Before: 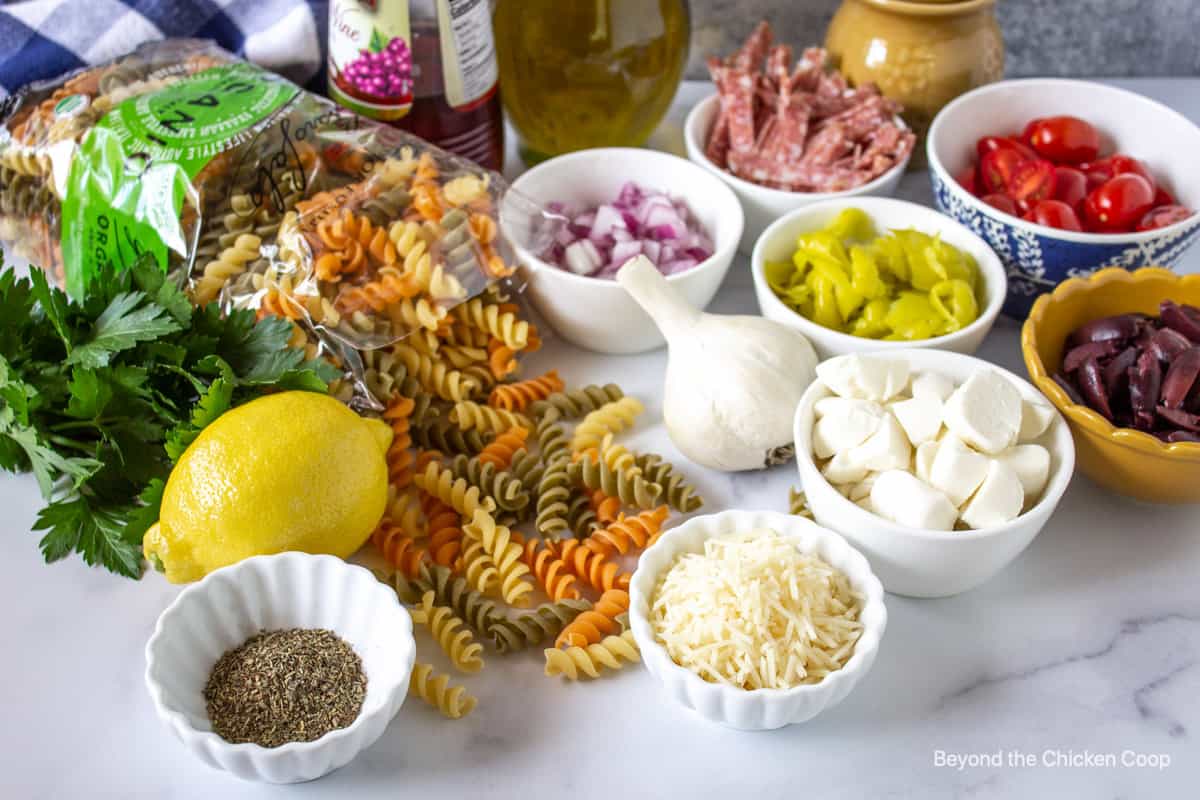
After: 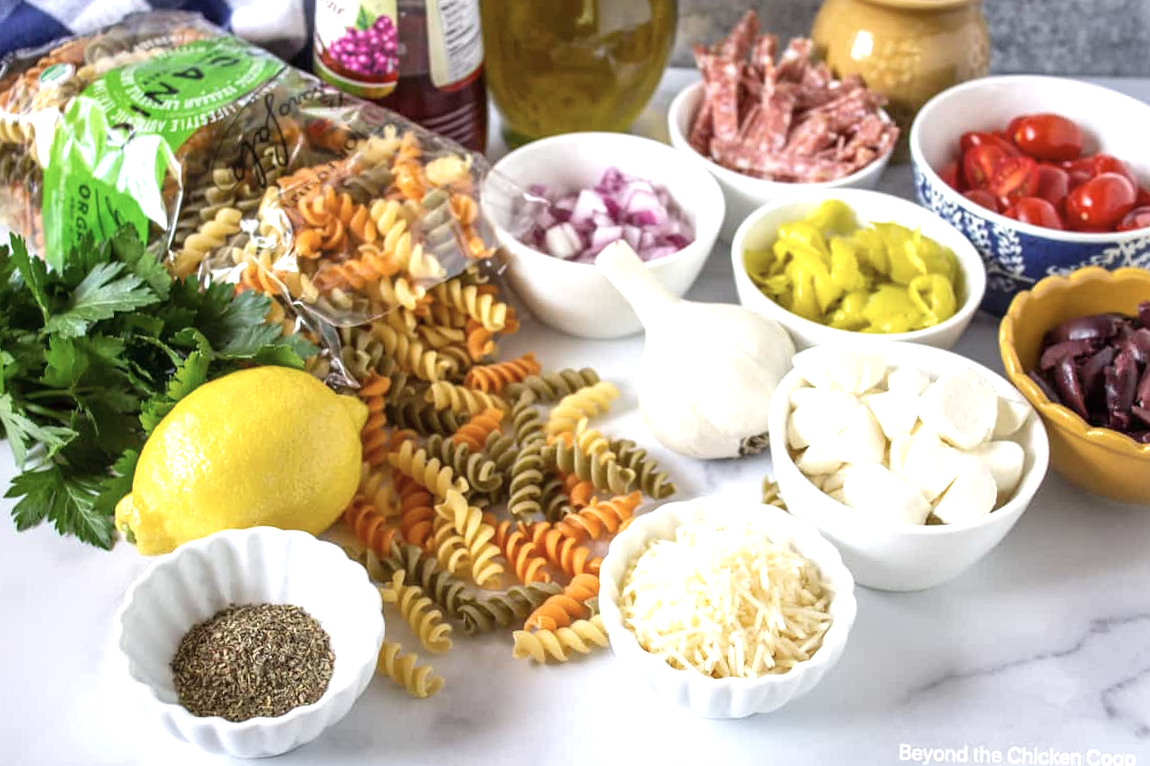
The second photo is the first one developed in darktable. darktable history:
contrast brightness saturation: saturation -0.162
crop and rotate: angle -1.67°
exposure: black level correction 0, exposure 0.5 EV, compensate highlight preservation false
